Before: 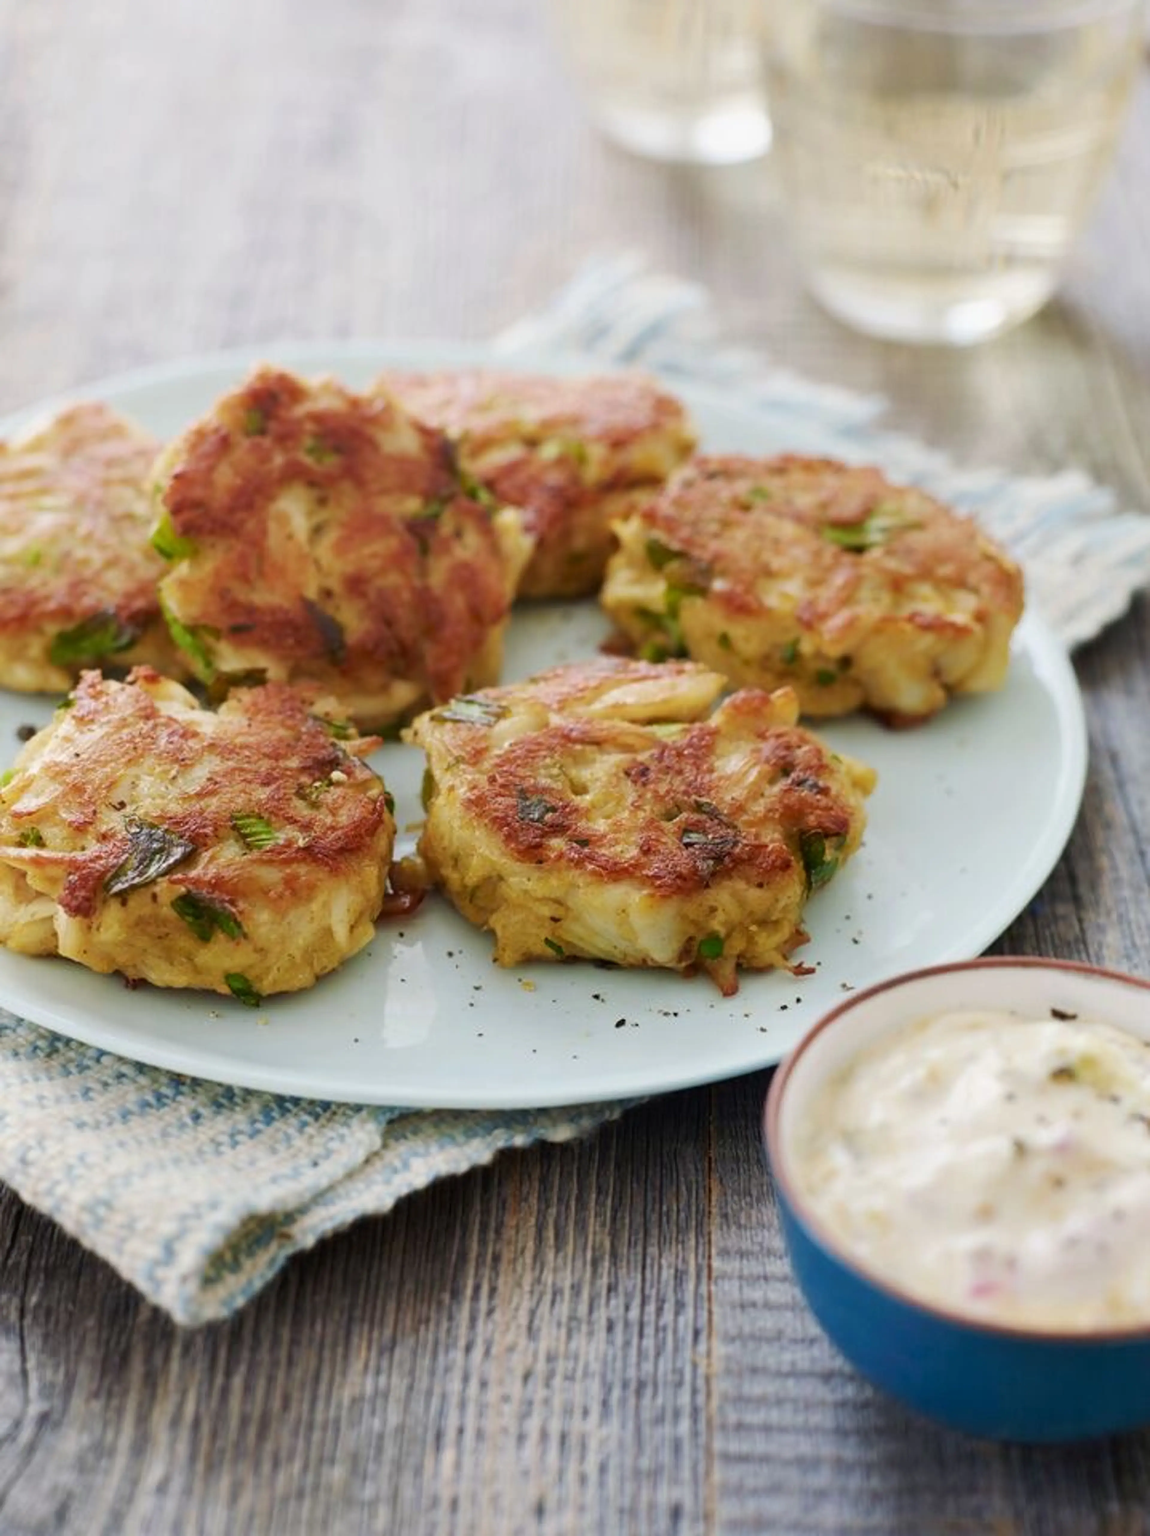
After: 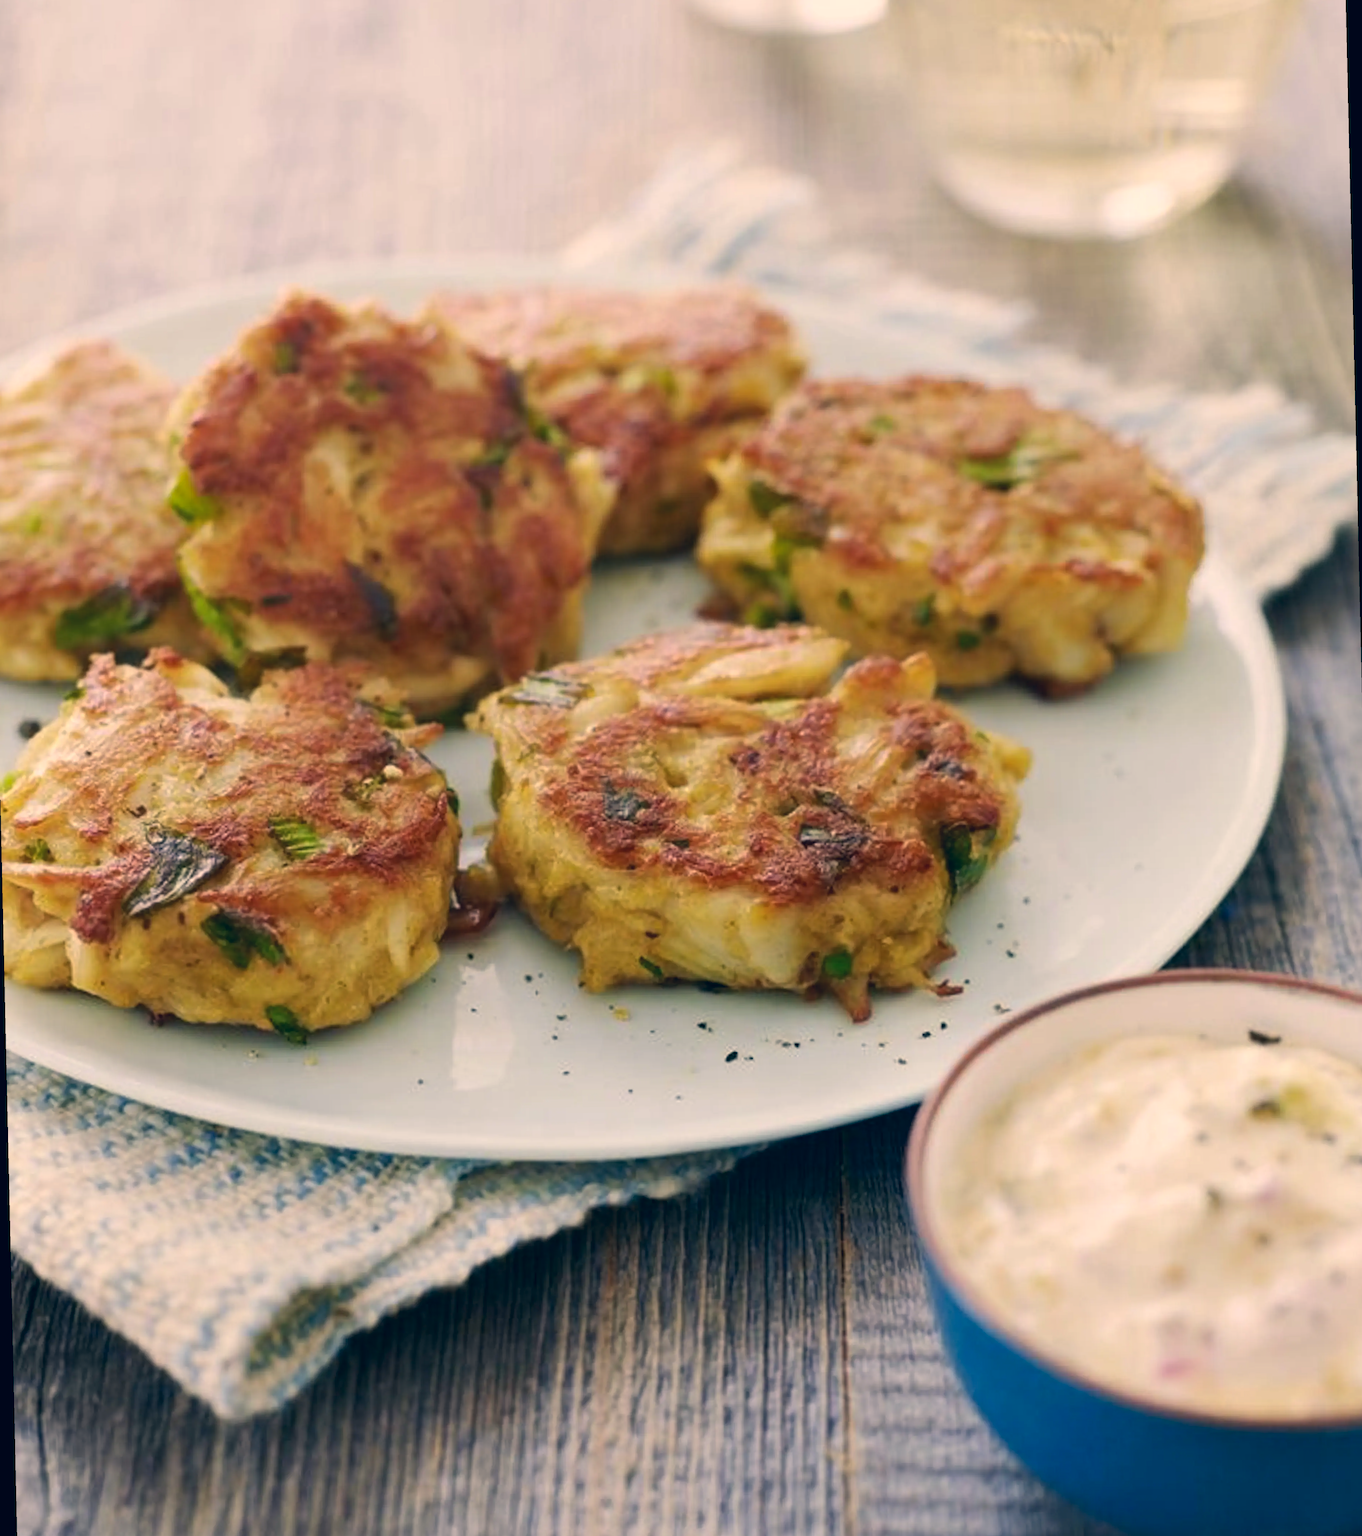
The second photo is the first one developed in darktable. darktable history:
color correction: highlights a* 10.32, highlights b* 14.66, shadows a* -9.59, shadows b* -15.02
crop and rotate: top 5.609%, bottom 5.609%
rotate and perspective: rotation -1.32°, lens shift (horizontal) -0.031, crop left 0.015, crop right 0.985, crop top 0.047, crop bottom 0.982
